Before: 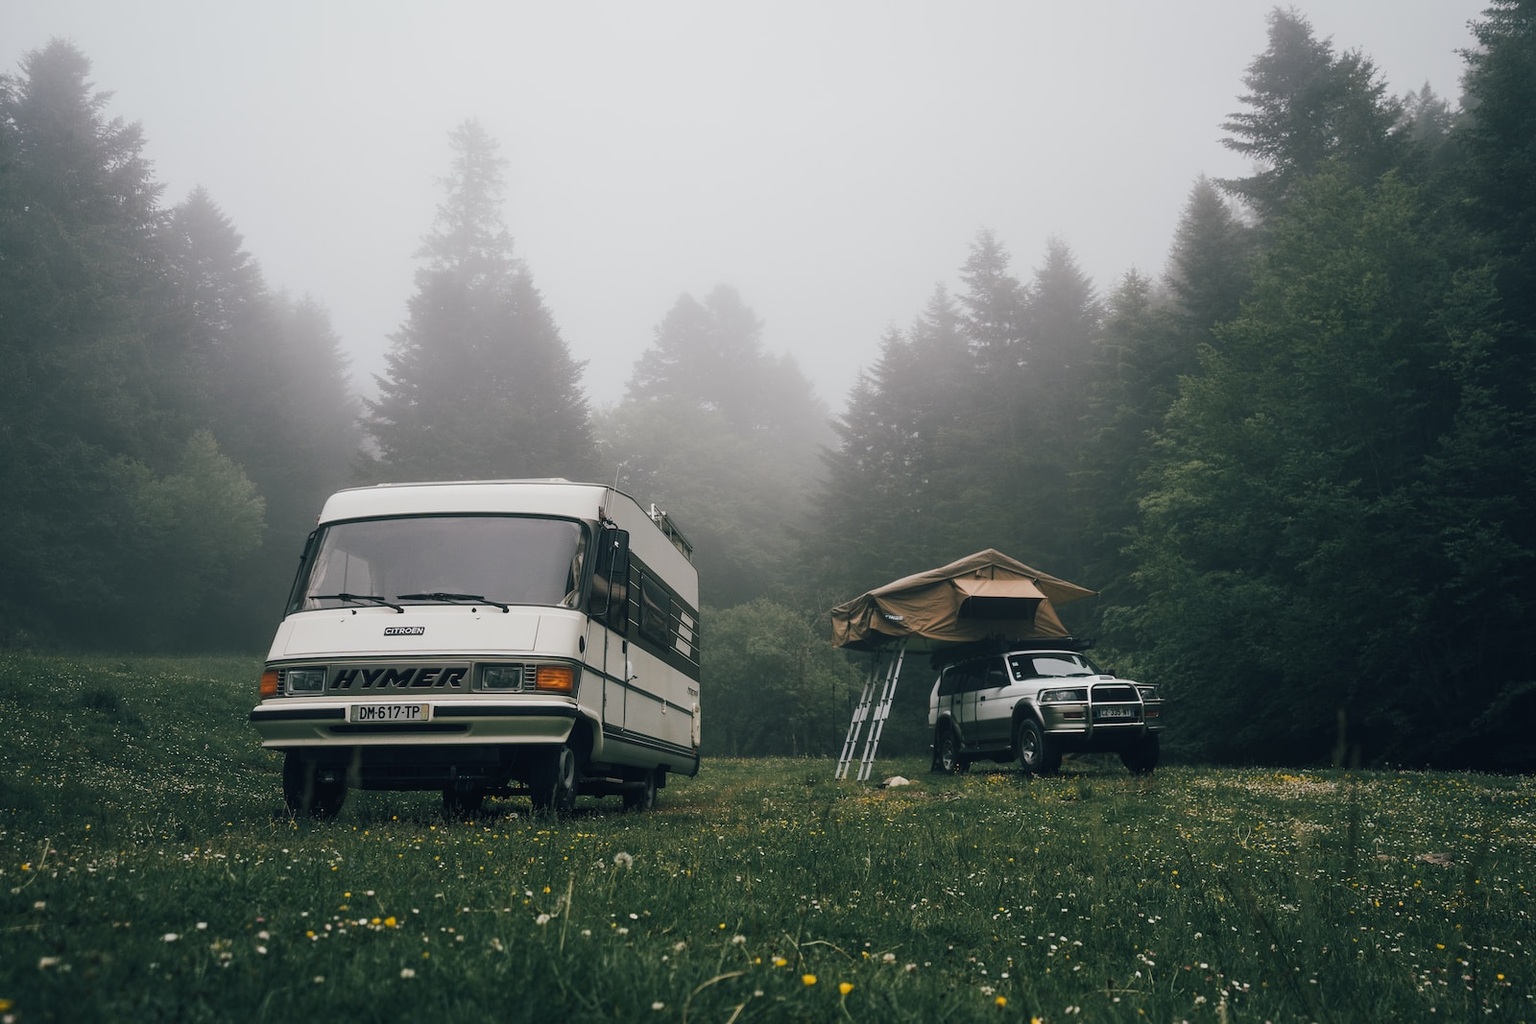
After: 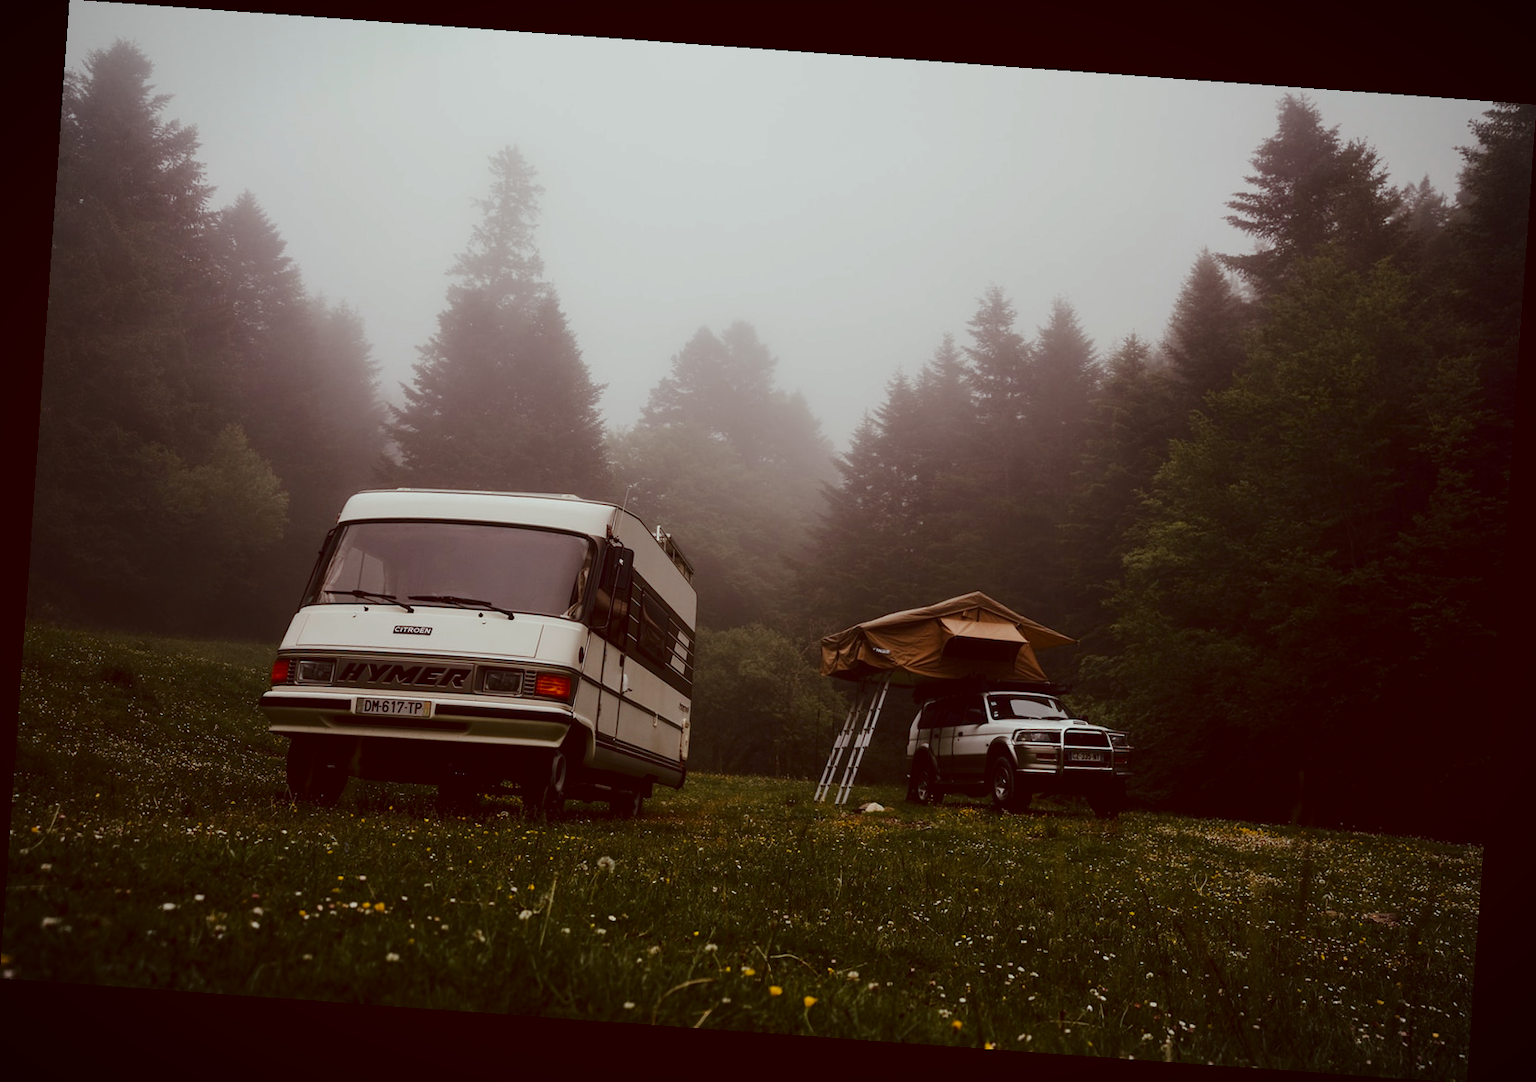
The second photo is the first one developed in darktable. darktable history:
rotate and perspective: rotation 4.1°, automatic cropping off
contrast brightness saturation: brightness -0.25, saturation 0.2
vignetting: fall-off start 100%, brightness -0.282, width/height ratio 1.31
color correction: highlights a* -7.23, highlights b* -0.161, shadows a* 20.08, shadows b* 11.73
